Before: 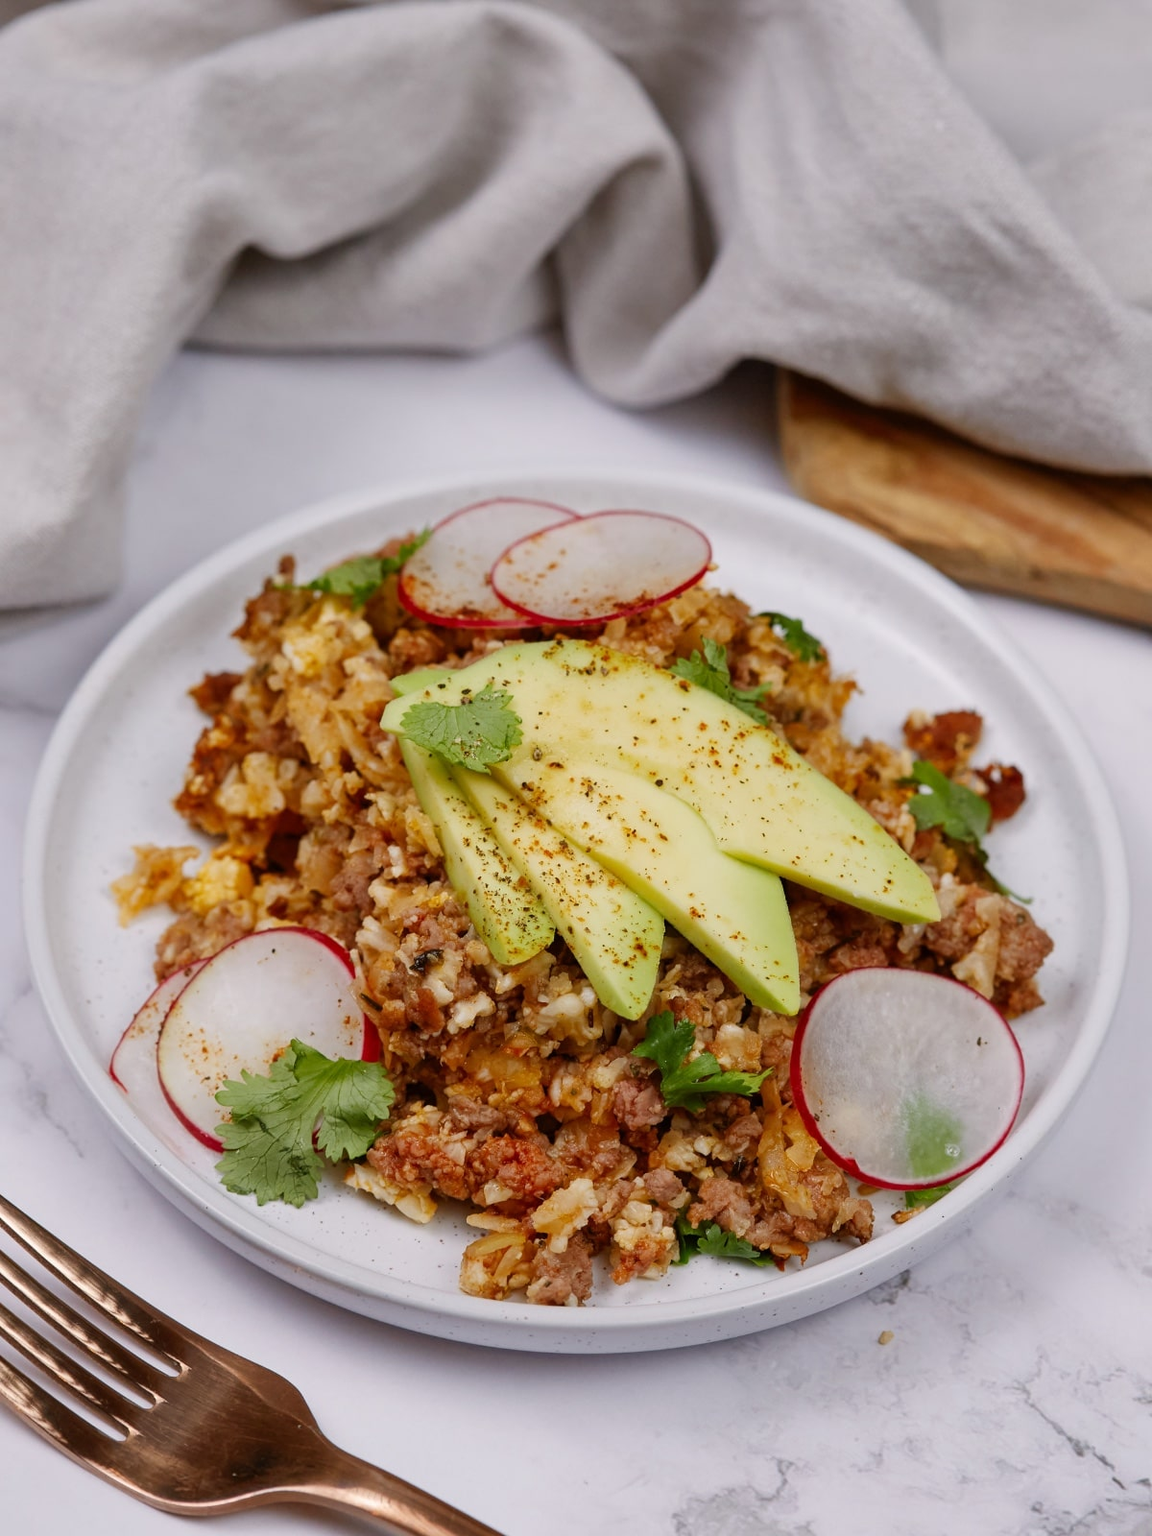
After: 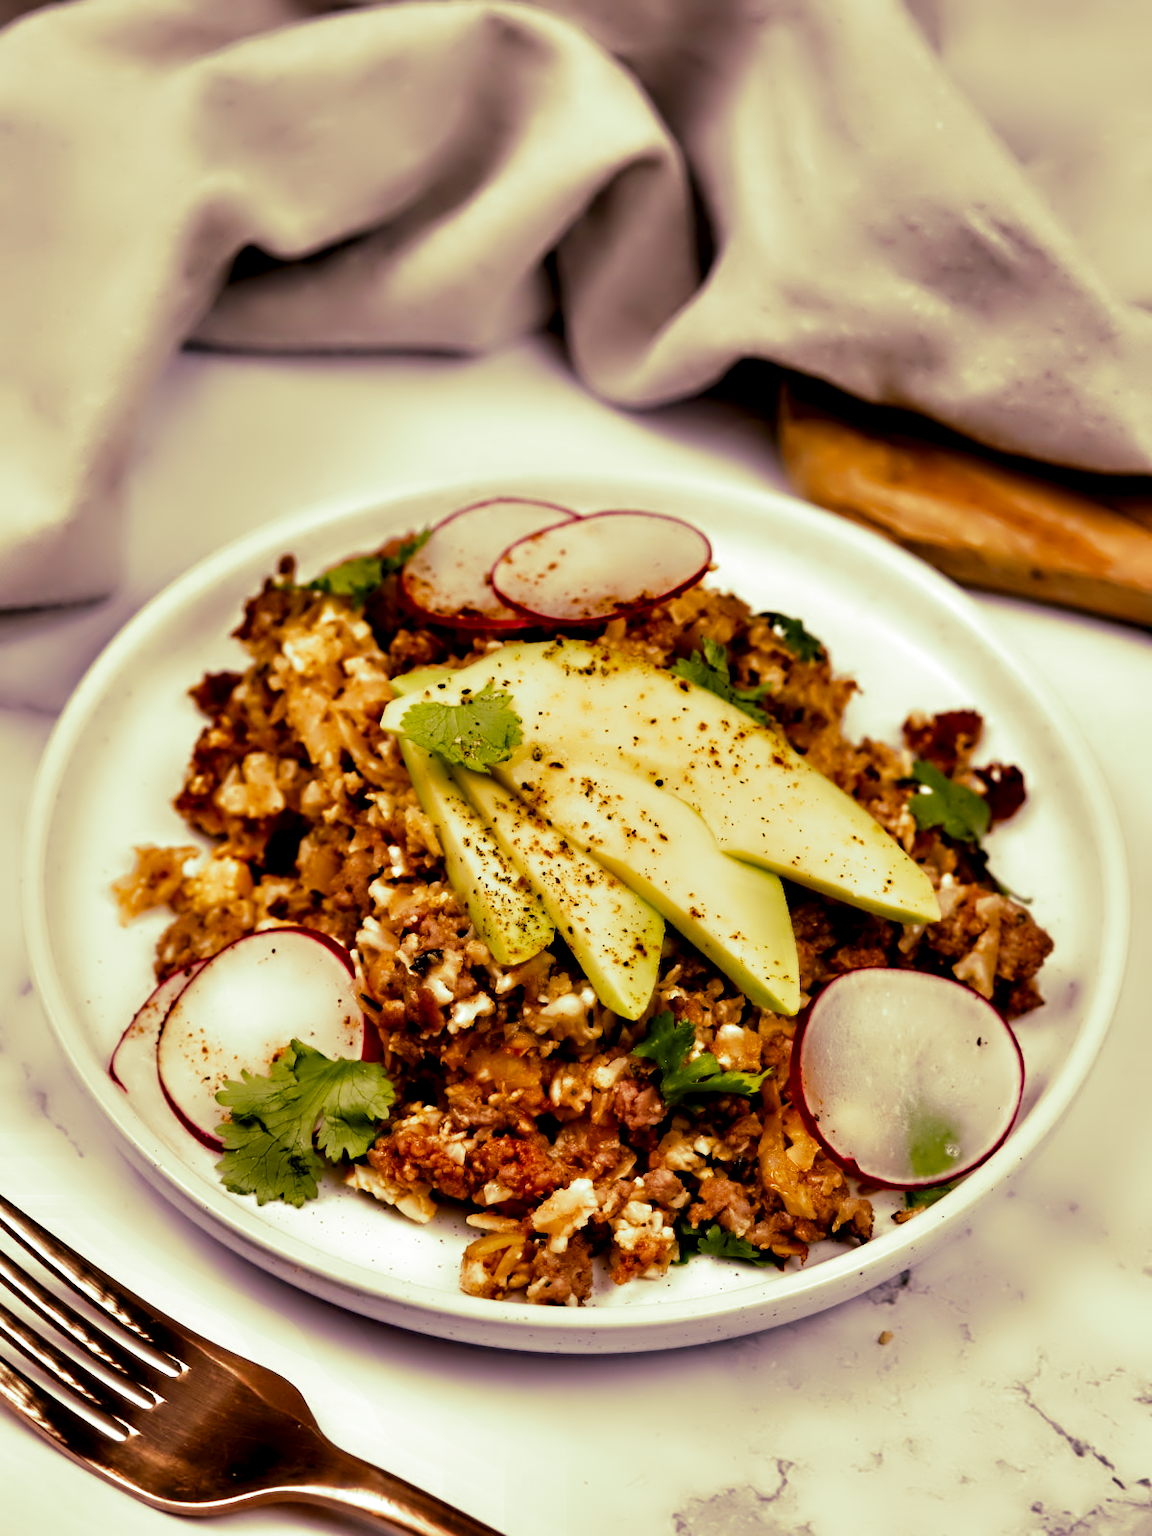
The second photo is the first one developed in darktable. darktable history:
color balance rgb: perceptual saturation grading › global saturation 34.05%, global vibrance 5.56%
split-toning: shadows › hue 290.82°, shadows › saturation 0.34, highlights › saturation 0.38, balance 0, compress 50%
contrast equalizer: y [[0.783, 0.666, 0.575, 0.77, 0.556, 0.501], [0.5 ×6], [0.5 ×6], [0, 0.02, 0.272, 0.399, 0.062, 0], [0 ×6]]
color correction: highlights a* 17.88, highlights b* 18.79
